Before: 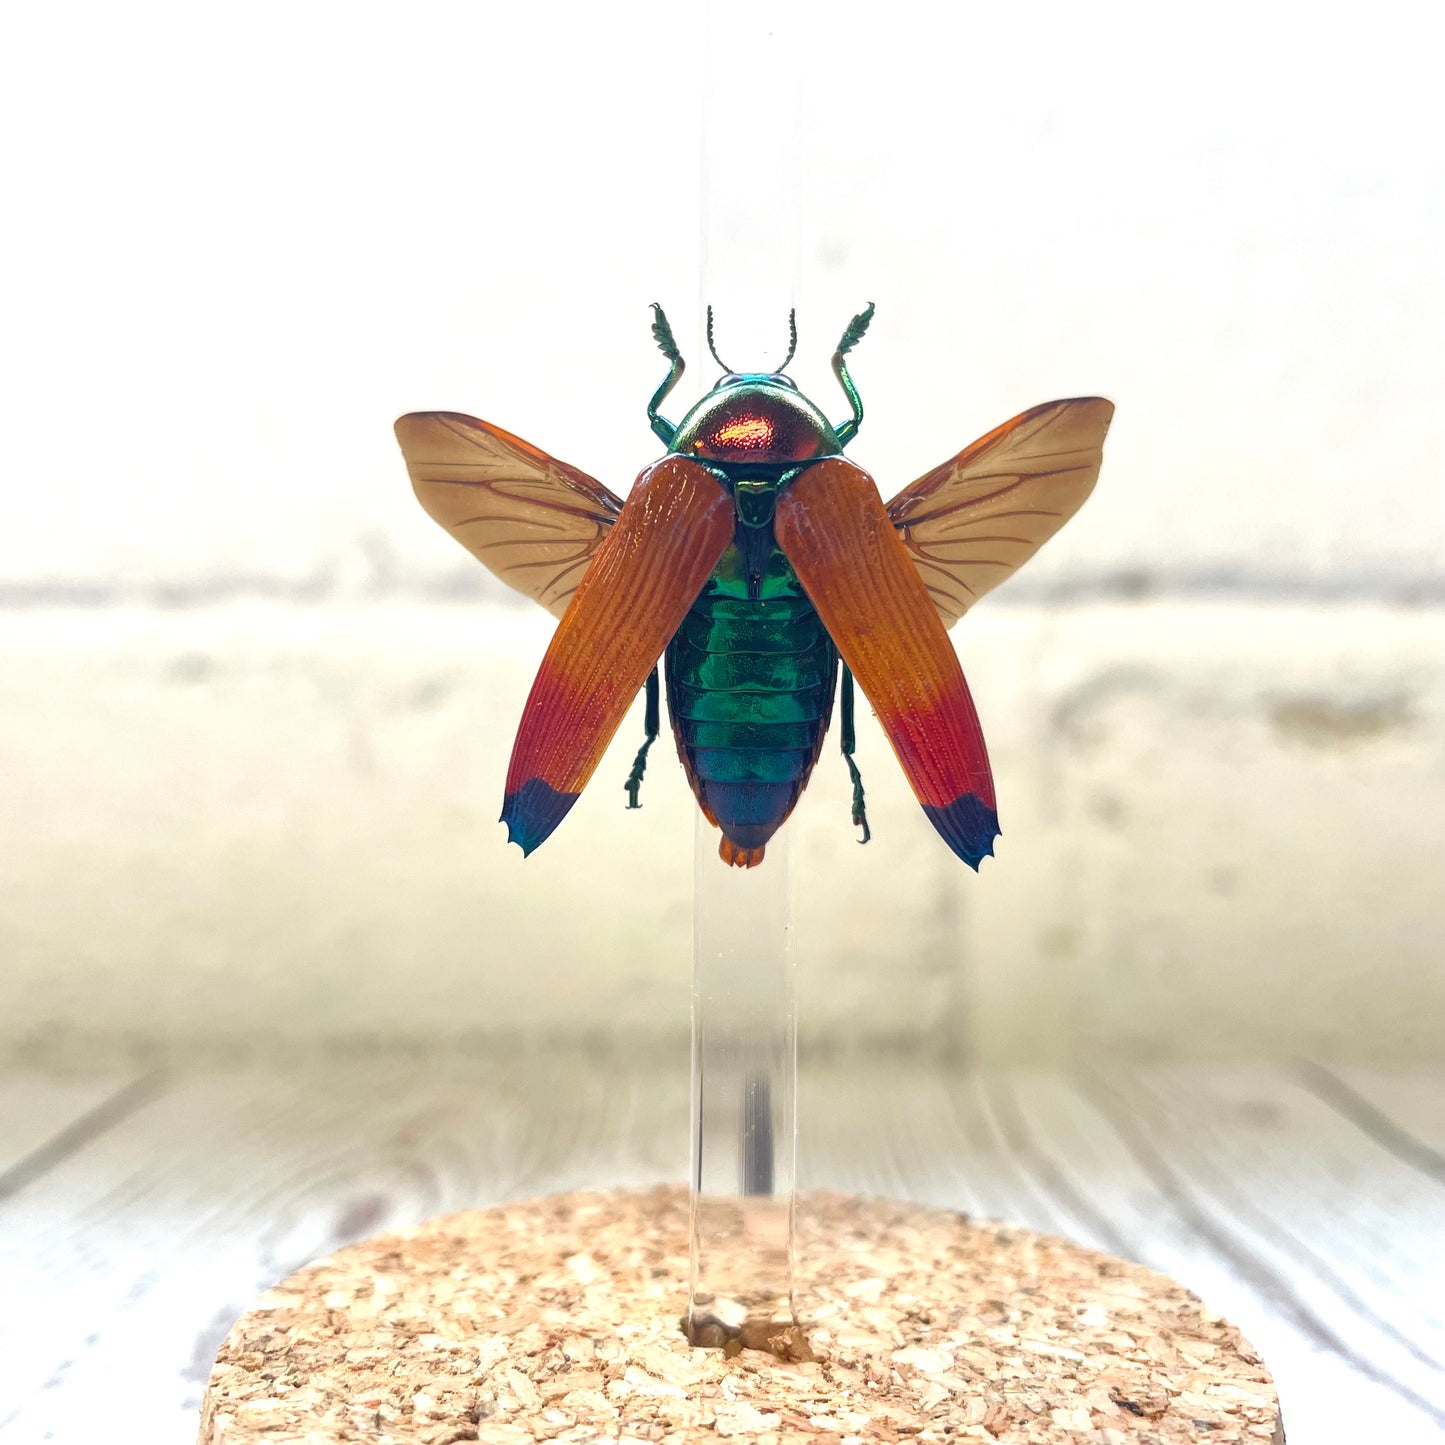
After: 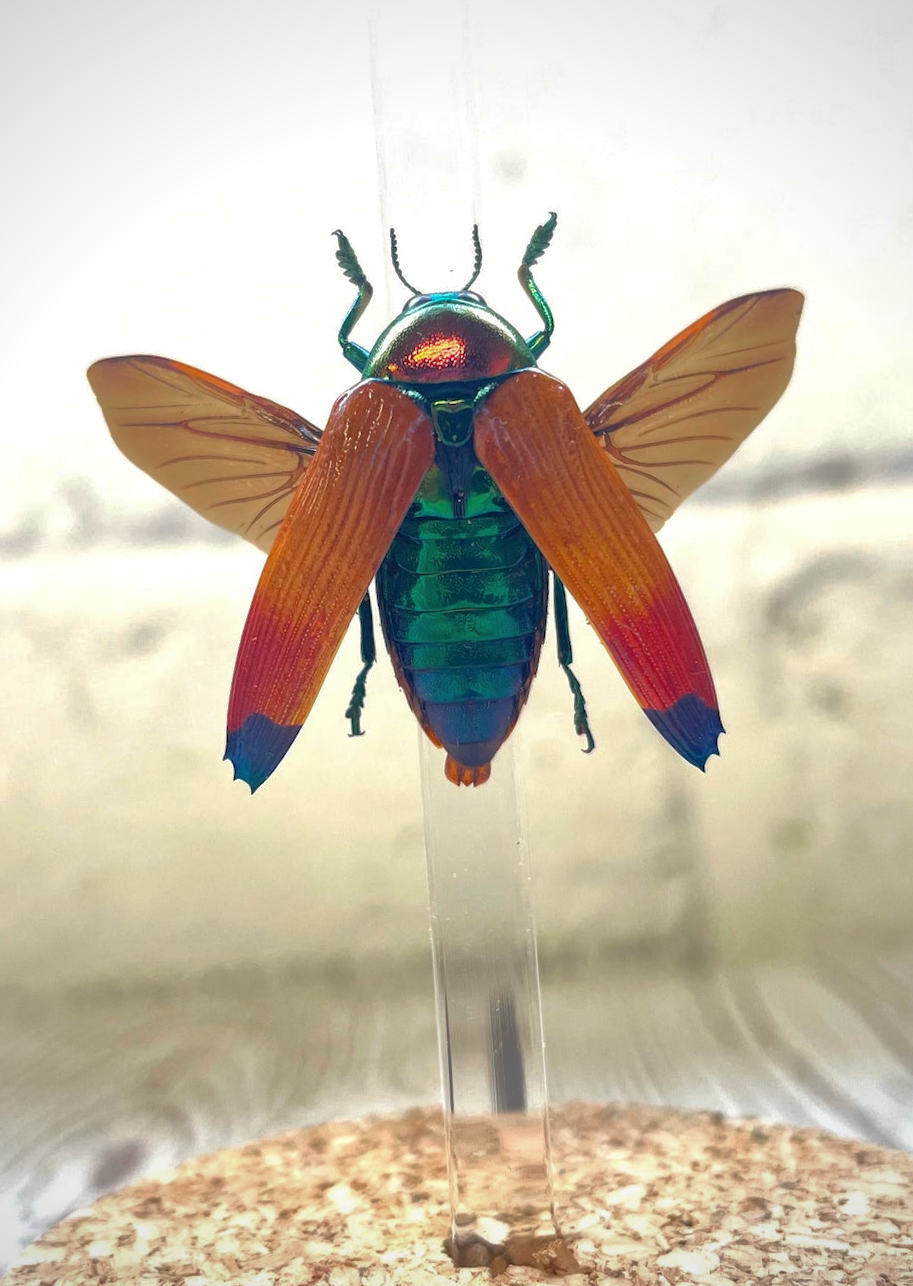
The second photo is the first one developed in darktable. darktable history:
crop and rotate: left 18.442%, right 15.508%
shadows and highlights: on, module defaults
rotate and perspective: rotation -4.57°, crop left 0.054, crop right 0.944, crop top 0.087, crop bottom 0.914
vignetting: fall-off radius 63.6%
